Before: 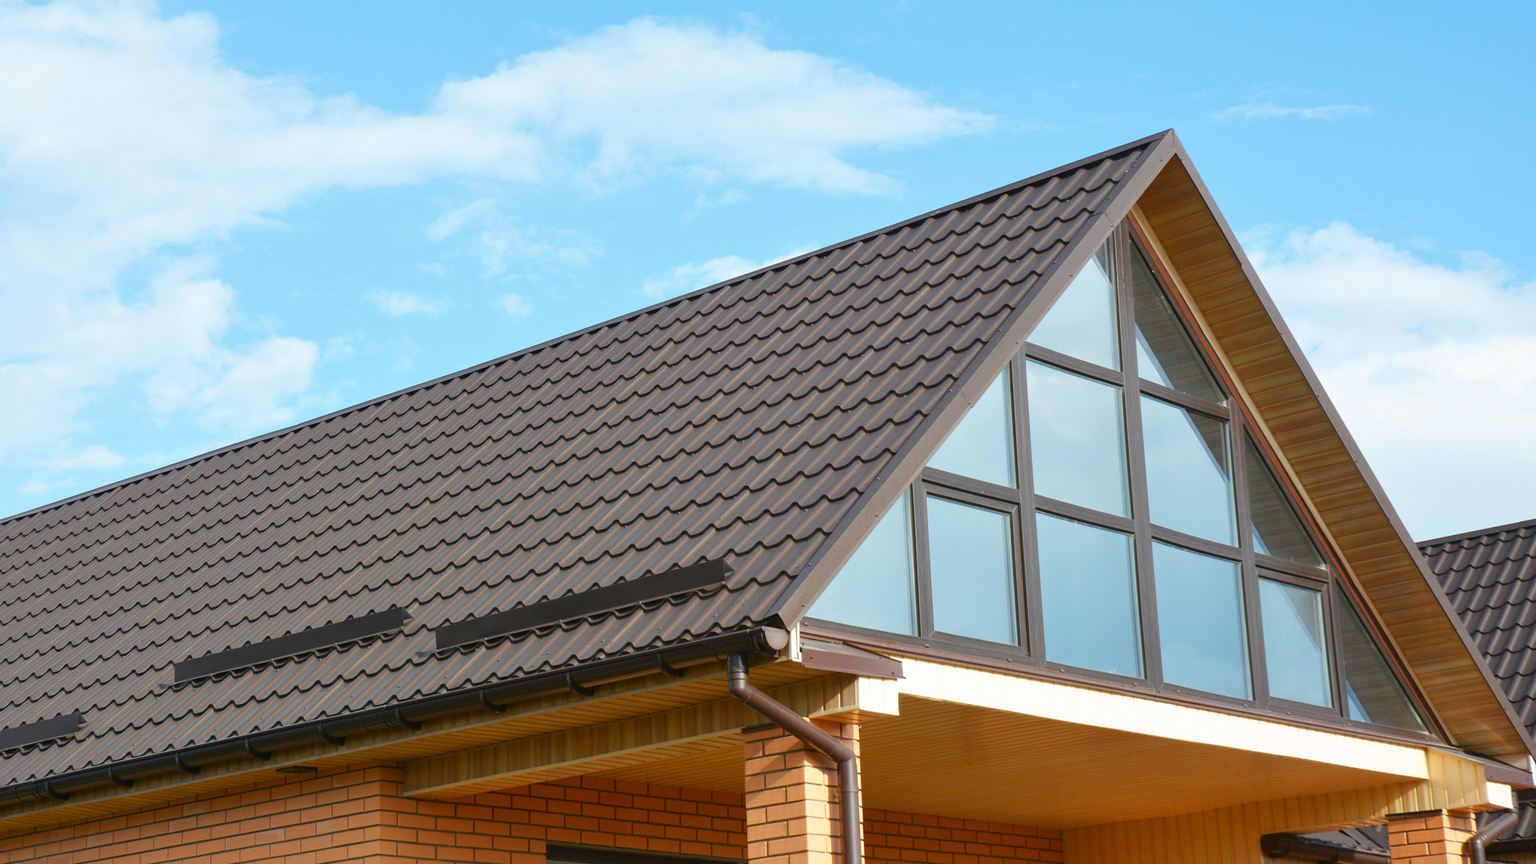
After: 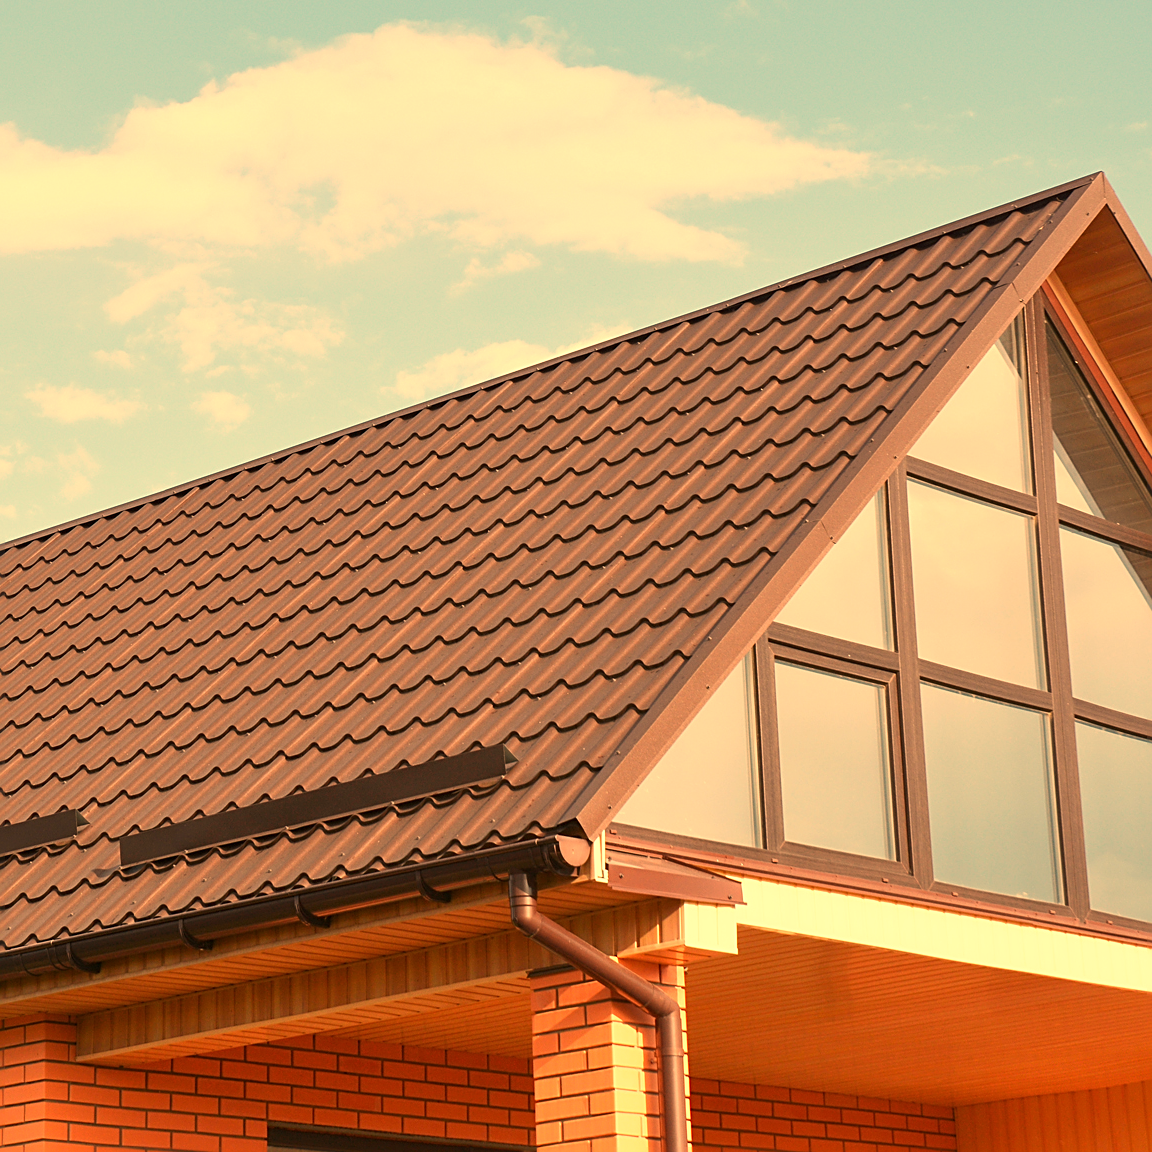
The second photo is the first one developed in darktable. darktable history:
crop and rotate: left 22.516%, right 21.234%
white balance: red 1.467, blue 0.684
sharpen: on, module defaults
